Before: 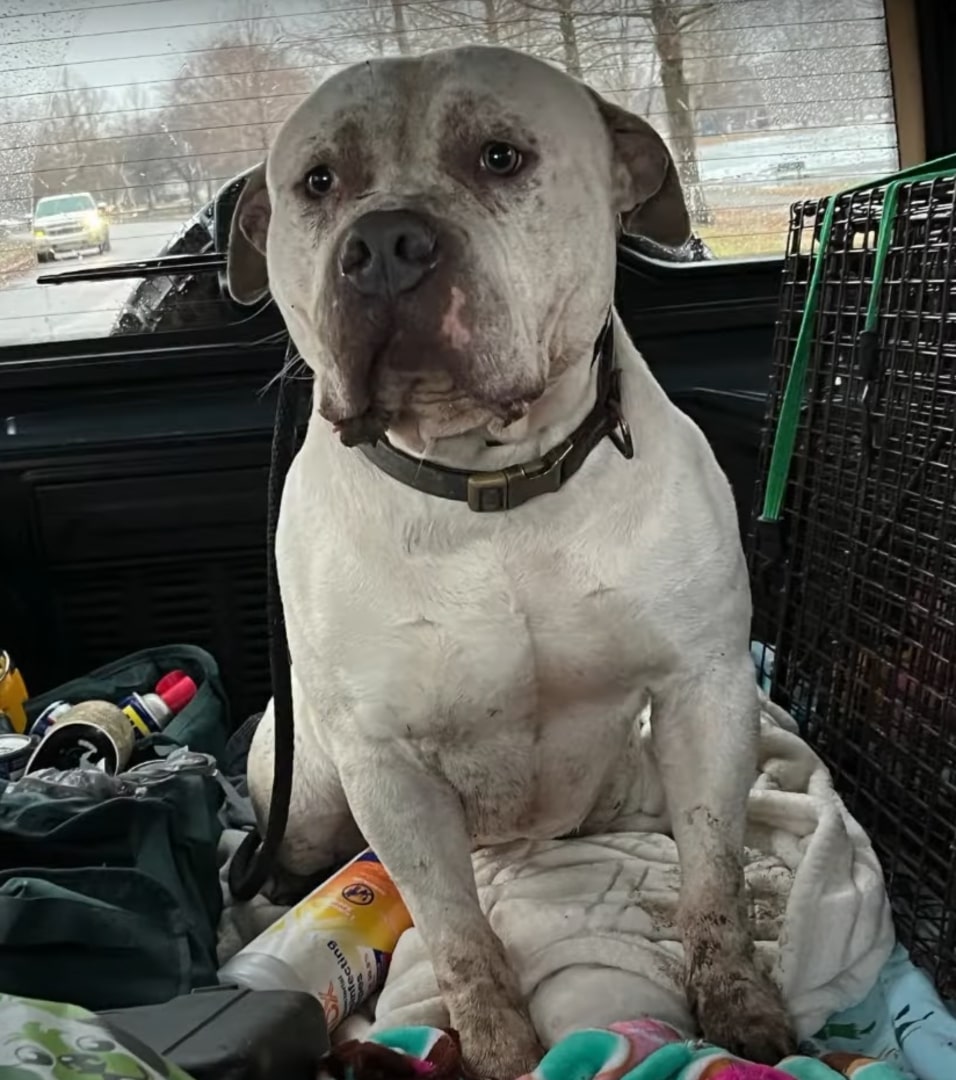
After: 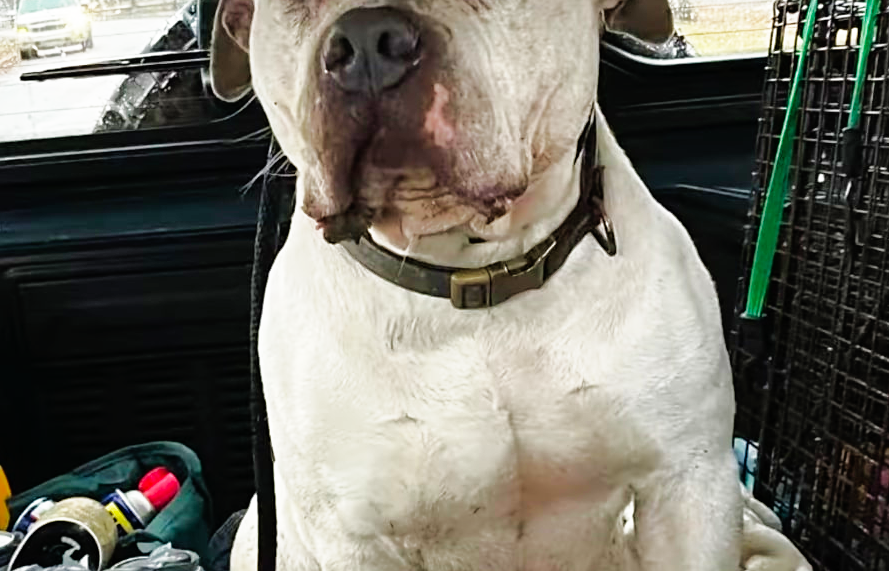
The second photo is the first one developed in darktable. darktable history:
base curve: curves: ch0 [(0, 0) (0.007, 0.004) (0.027, 0.03) (0.046, 0.07) (0.207, 0.54) (0.442, 0.872) (0.673, 0.972) (1, 1)], preserve colors none
velvia: on, module defaults
crop: left 1.81%, top 18.863%, right 5.174%, bottom 28.174%
shadows and highlights: shadows 40, highlights -59.85
sharpen: amount 0.217
